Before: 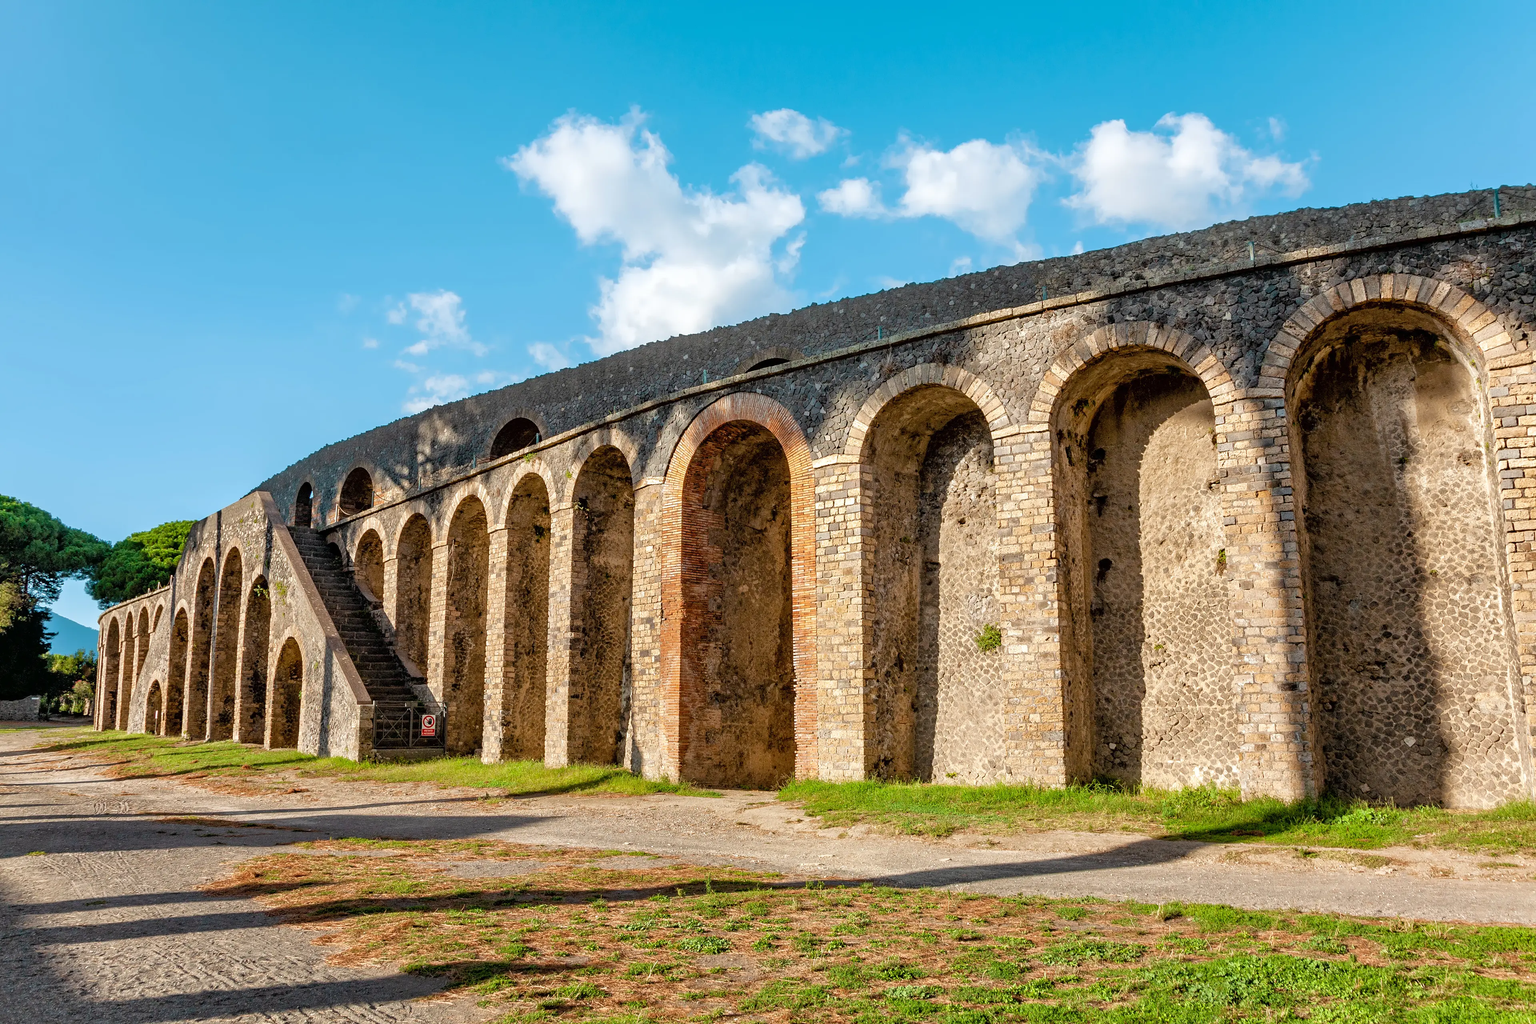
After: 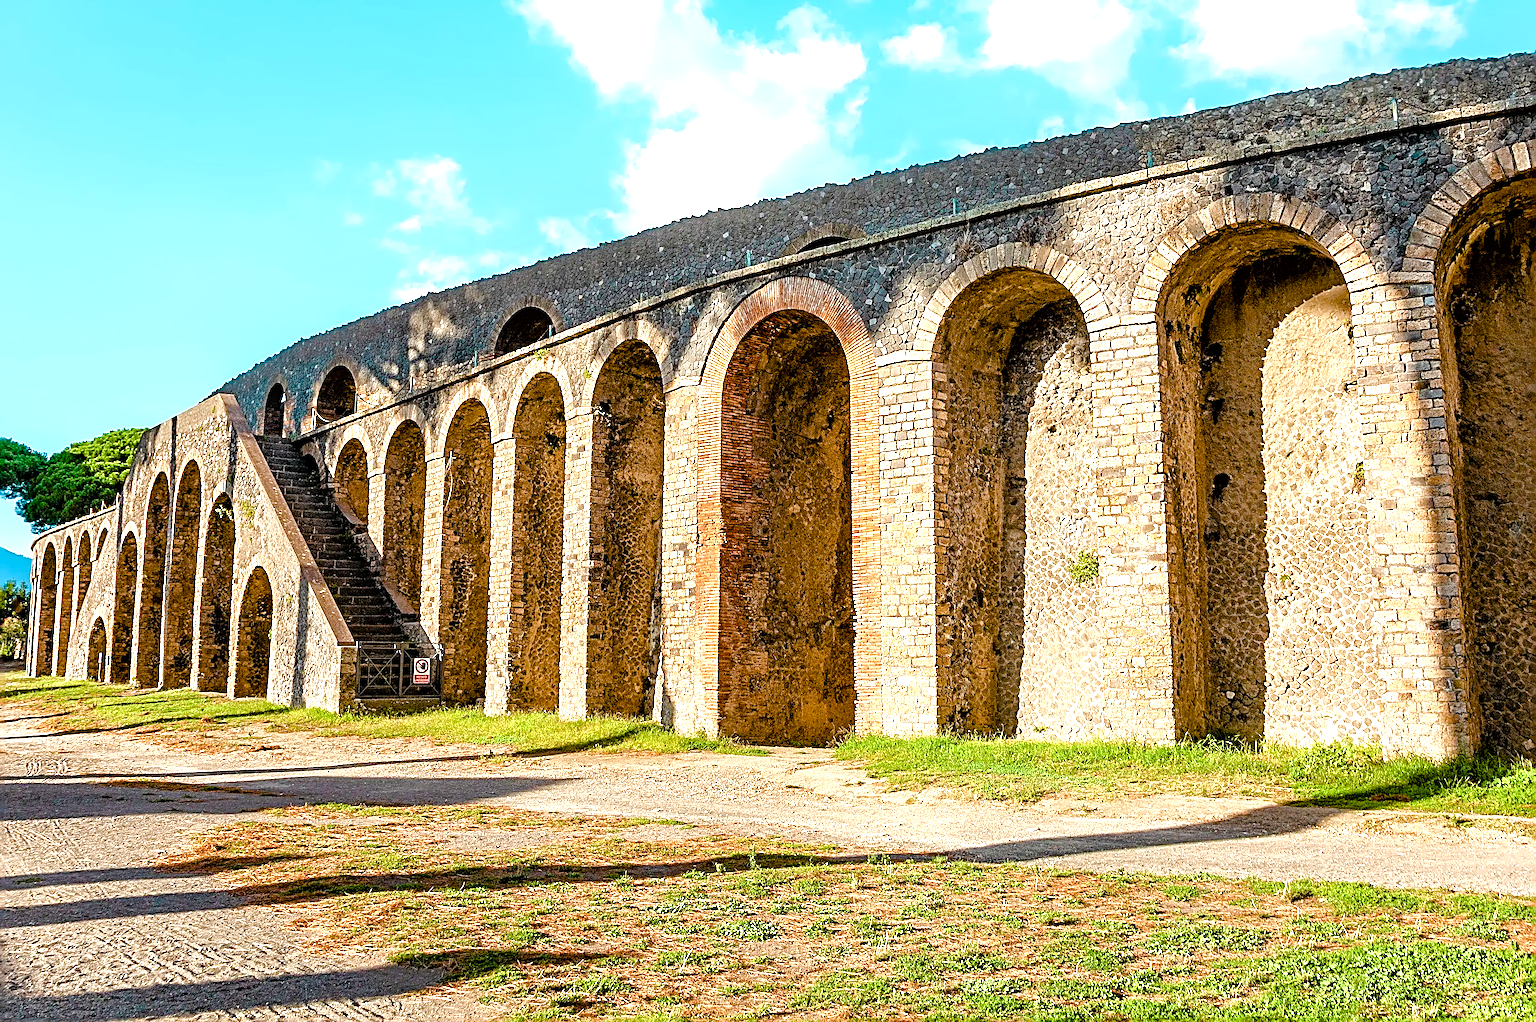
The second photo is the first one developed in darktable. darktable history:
shadows and highlights: radius 92.15, shadows -13.96, white point adjustment 0.248, highlights 32.18, compress 48.58%, soften with gaussian
tone equalizer: -8 EV -0.776 EV, -7 EV -0.722 EV, -6 EV -0.615 EV, -5 EV -0.377 EV, -3 EV 0.396 EV, -2 EV 0.6 EV, -1 EV 0.696 EV, +0 EV 0.752 EV
sharpen: radius 3.654, amount 0.93
crop and rotate: left 4.712%, top 15.487%, right 10.701%
color balance rgb: perceptual saturation grading › global saturation 24.735%, perceptual saturation grading › highlights -50.822%, perceptual saturation grading › mid-tones 19.8%, perceptual saturation grading › shadows 60.543%, global vibrance 40.647%
